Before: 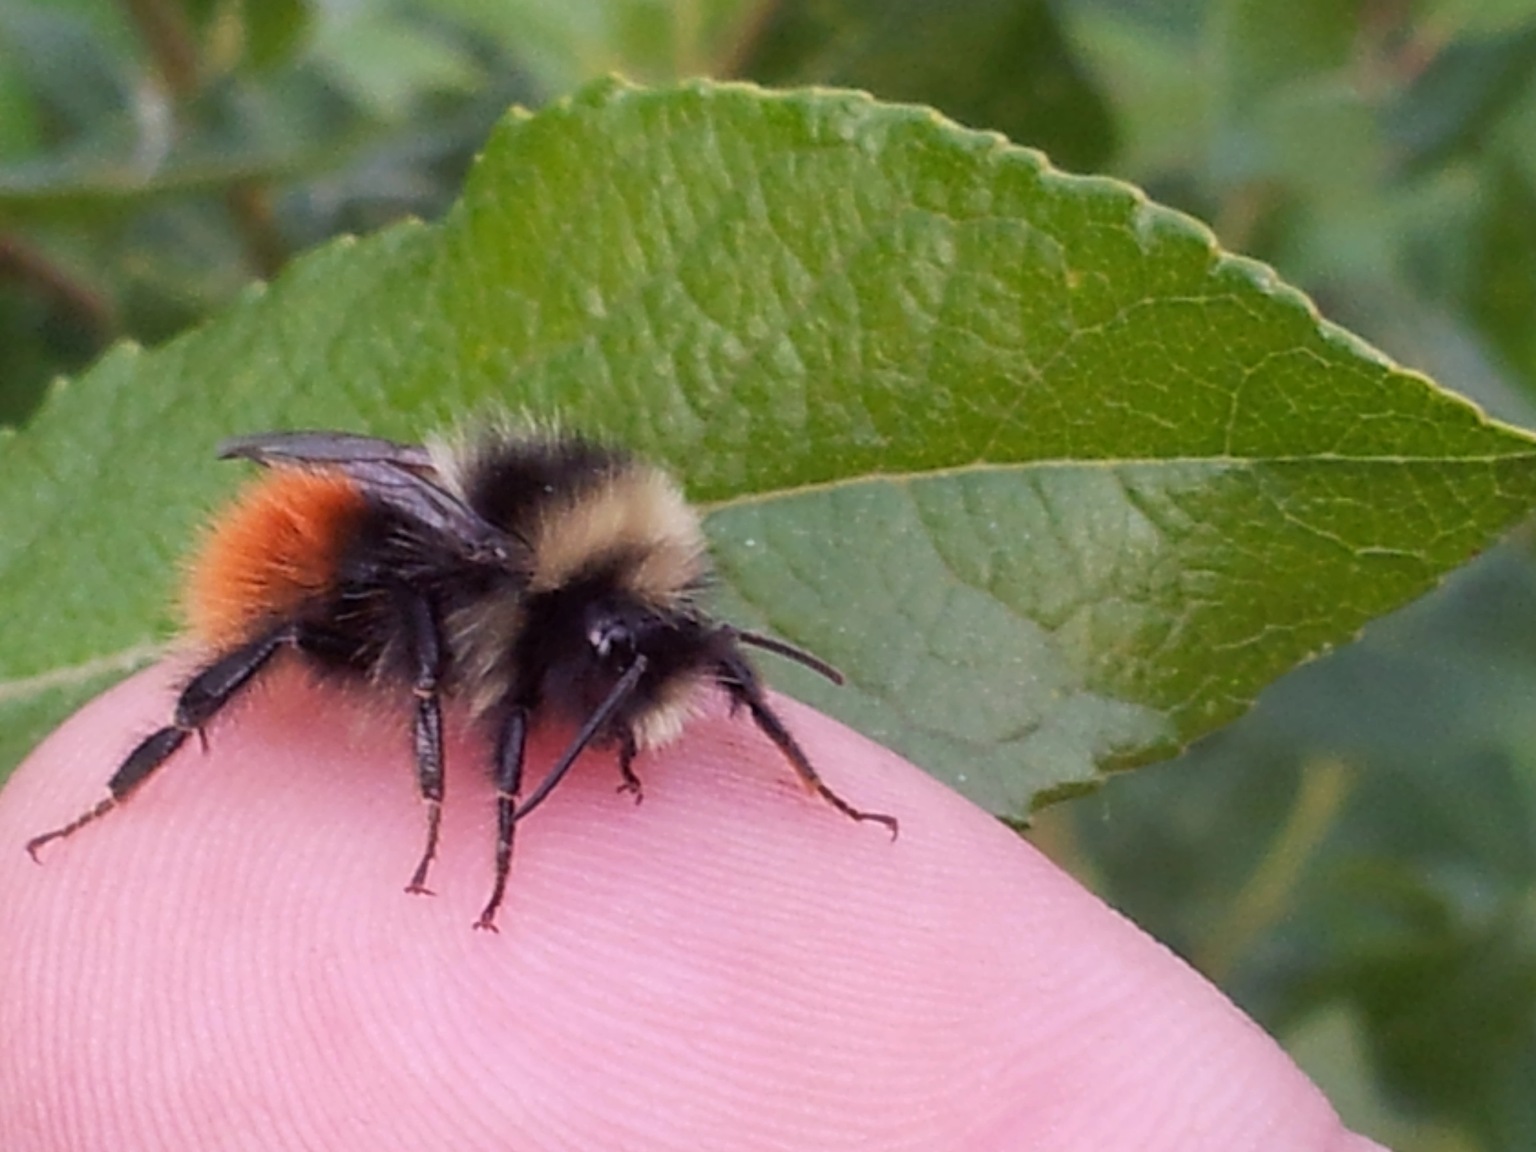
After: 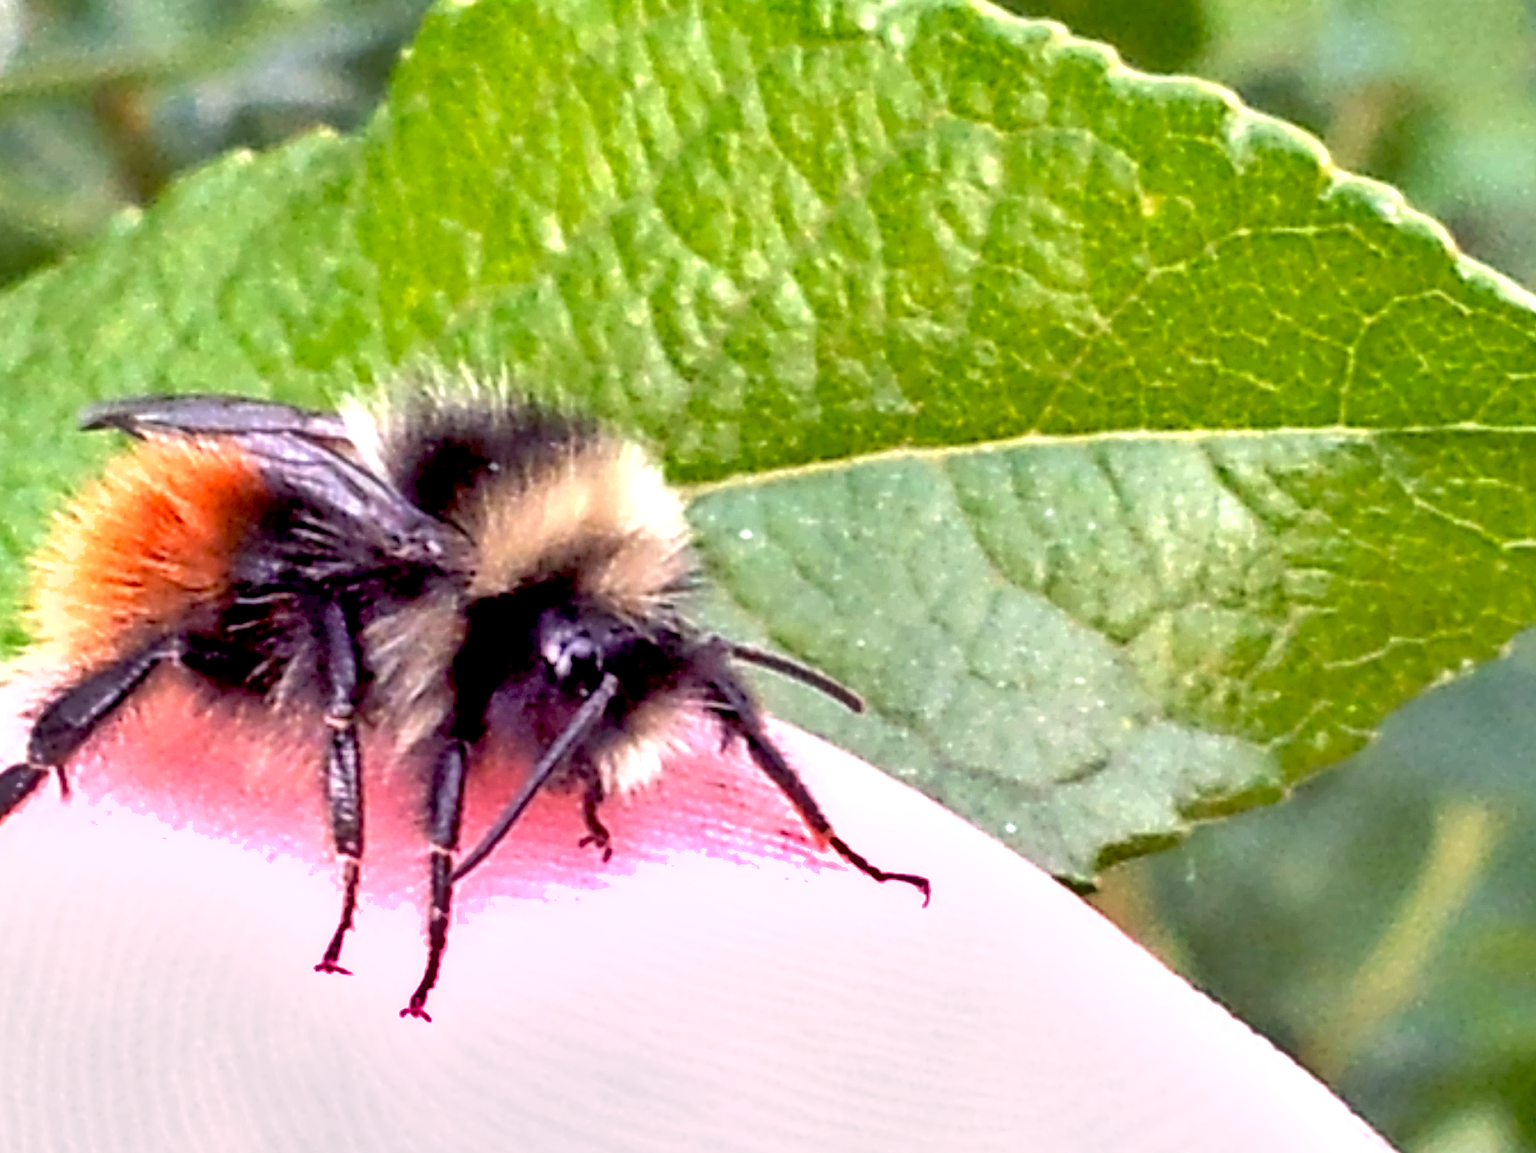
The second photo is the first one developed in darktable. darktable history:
shadows and highlights: soften with gaussian
crop and rotate: left 10.005%, top 10.023%, right 9.947%, bottom 9.852%
local contrast: highlights 53%, shadows 52%, detail 130%, midtone range 0.455
exposure: black level correction 0.009, exposure 1.433 EV, compensate exposure bias true, compensate highlight preservation false
